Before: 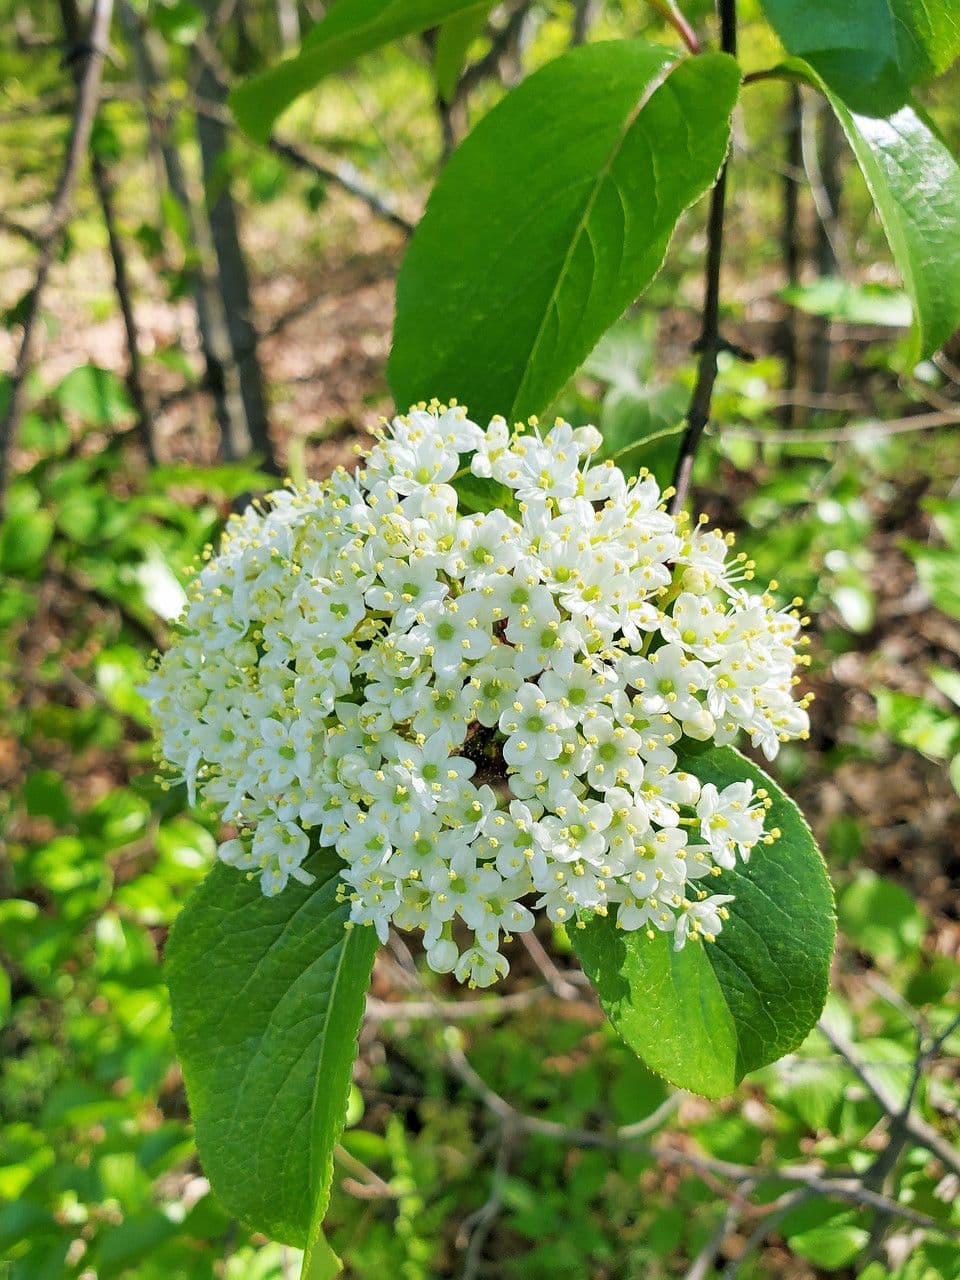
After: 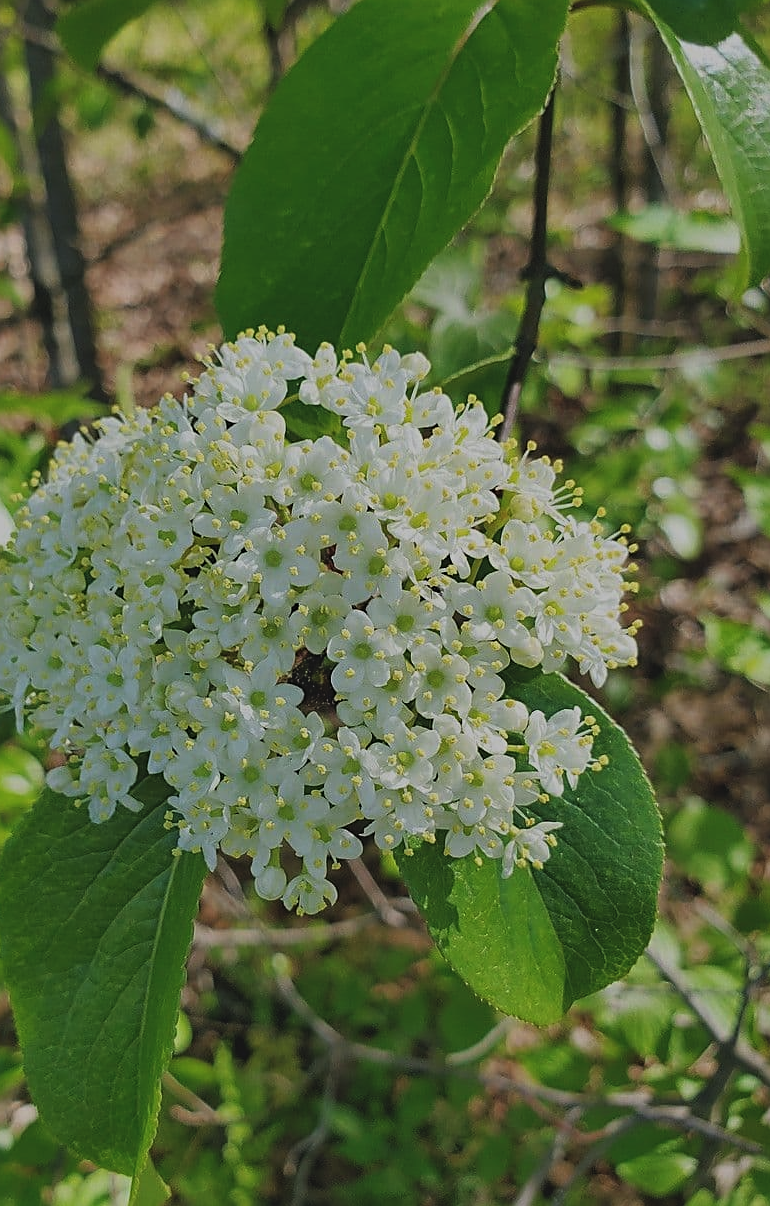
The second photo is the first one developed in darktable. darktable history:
exposure: black level correction -0.016, exposure -1.018 EV, compensate highlight preservation false
sharpen: on, module defaults
crop and rotate: left 17.959%, top 5.771%, right 1.742%
